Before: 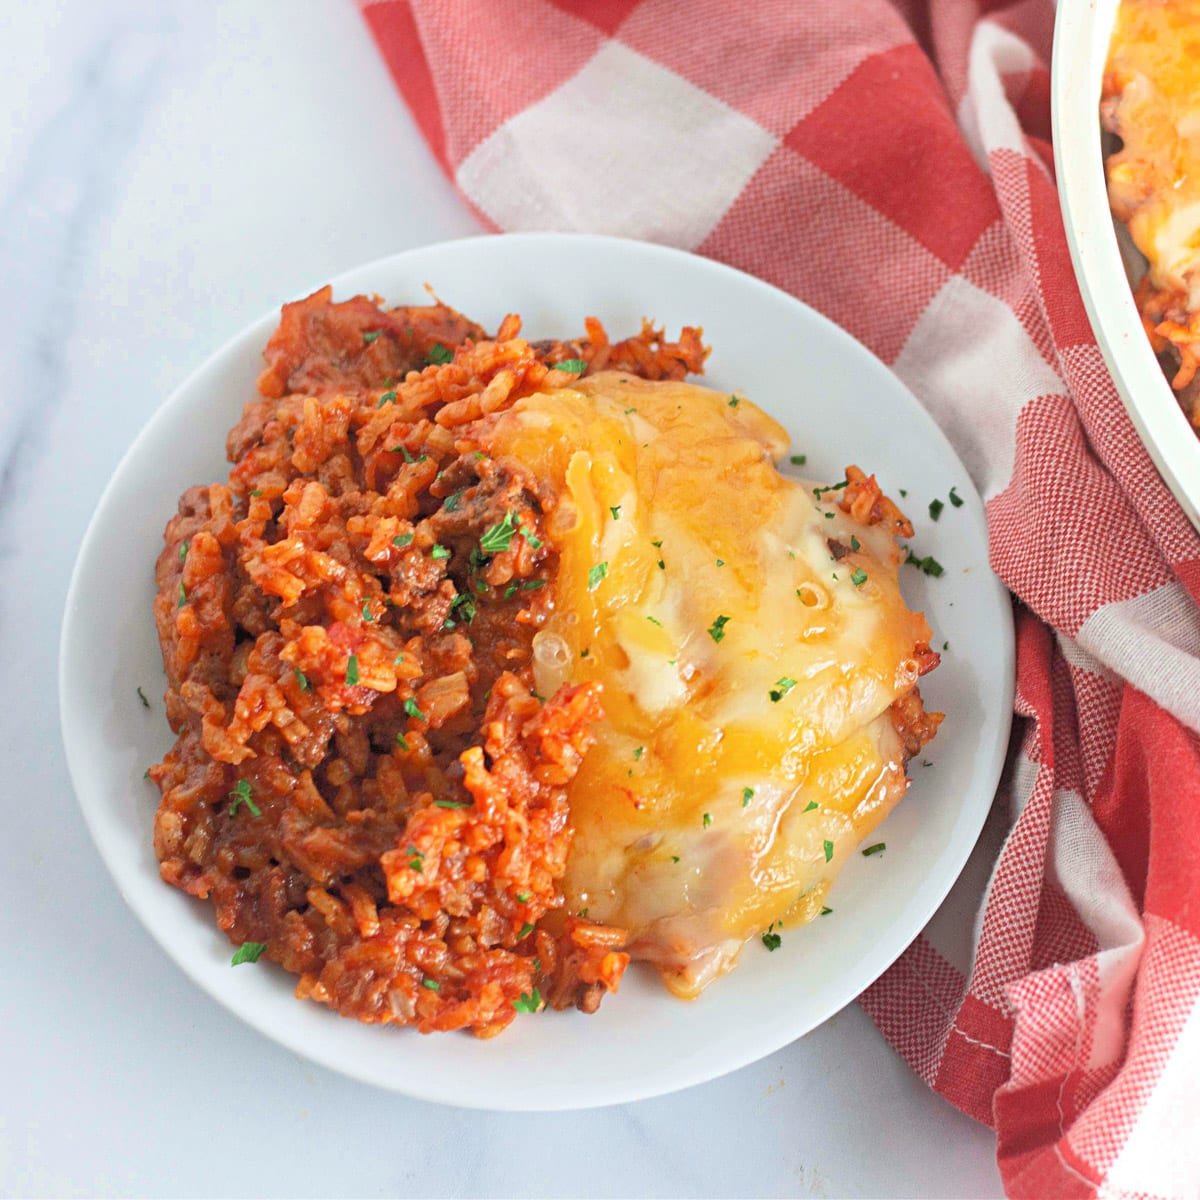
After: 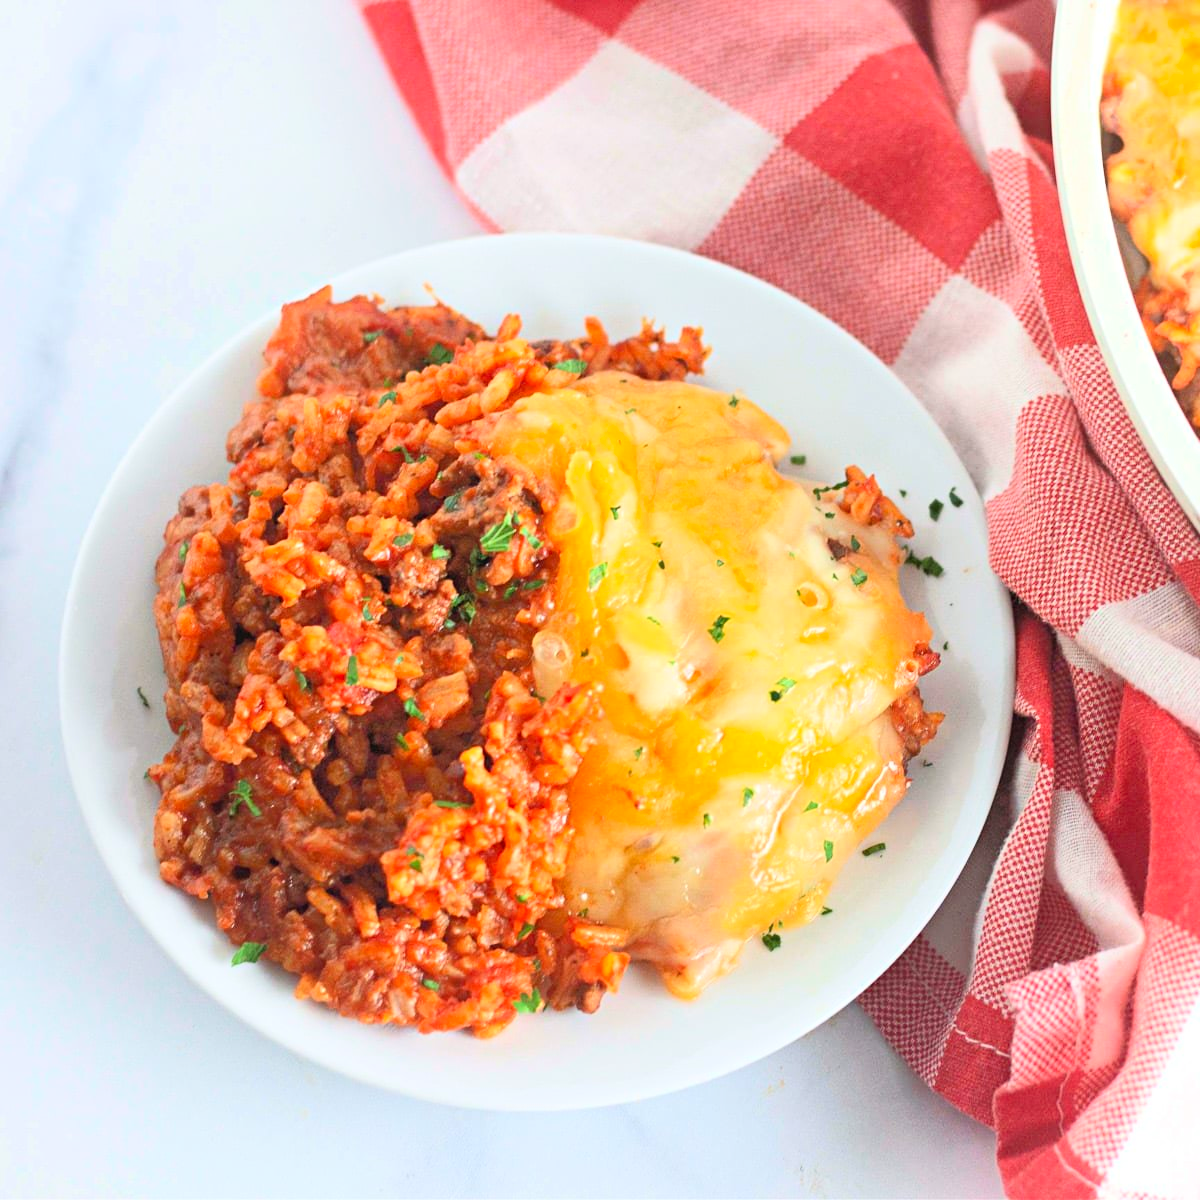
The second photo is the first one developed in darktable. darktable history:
contrast brightness saturation: contrast 0.202, brightness 0.161, saturation 0.22
tone equalizer: mask exposure compensation -0.507 EV
